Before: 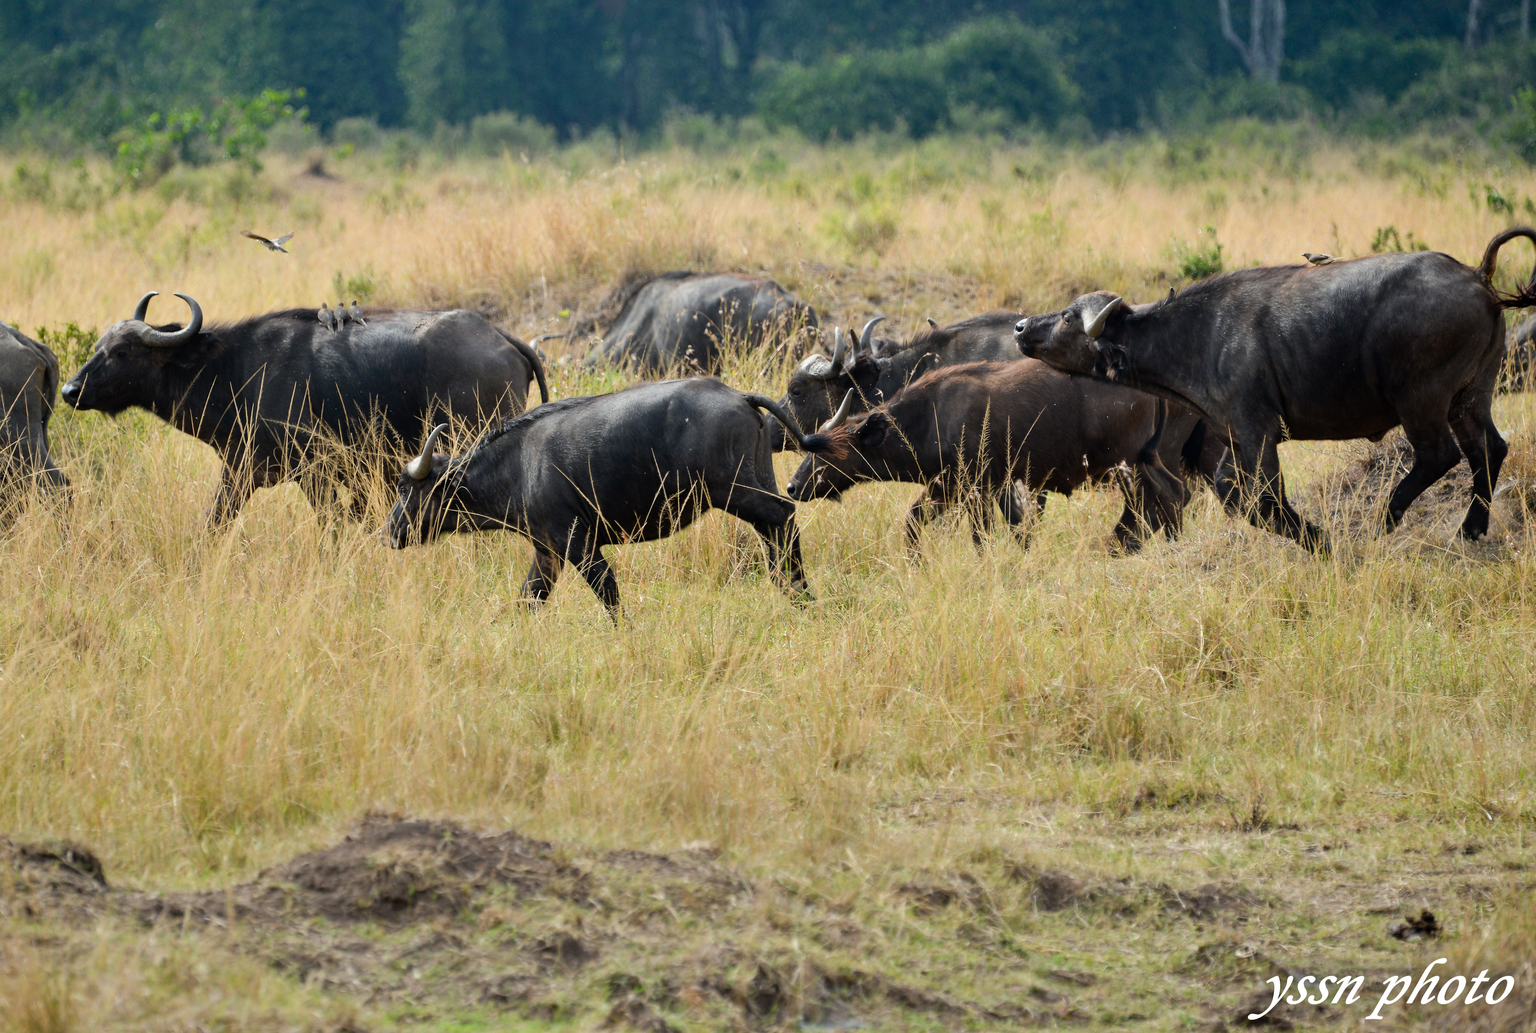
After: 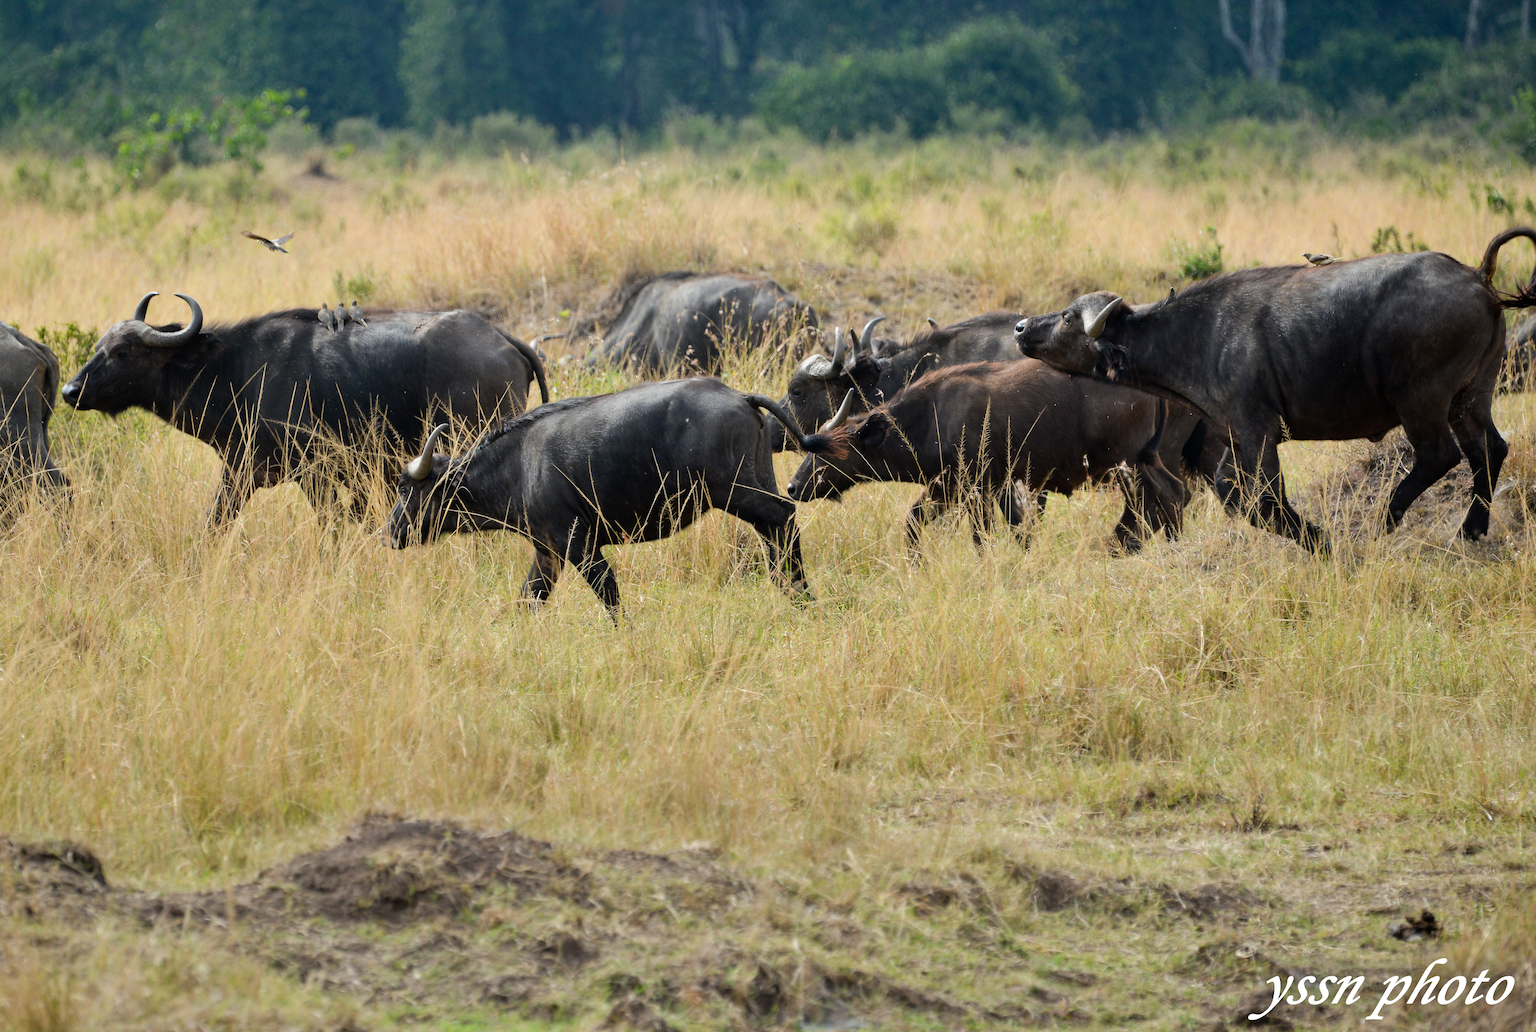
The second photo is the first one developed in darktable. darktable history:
color correction: highlights b* -0.008, saturation 0.976
